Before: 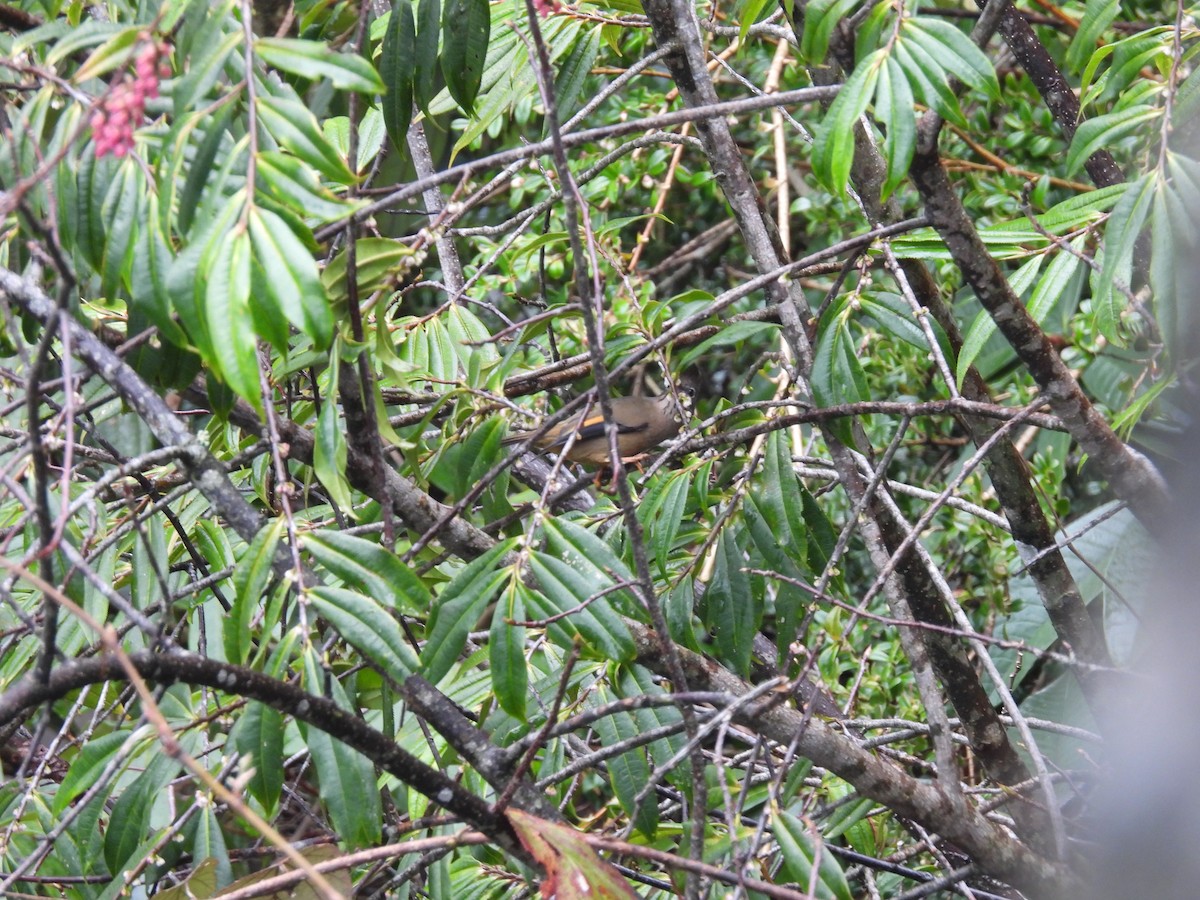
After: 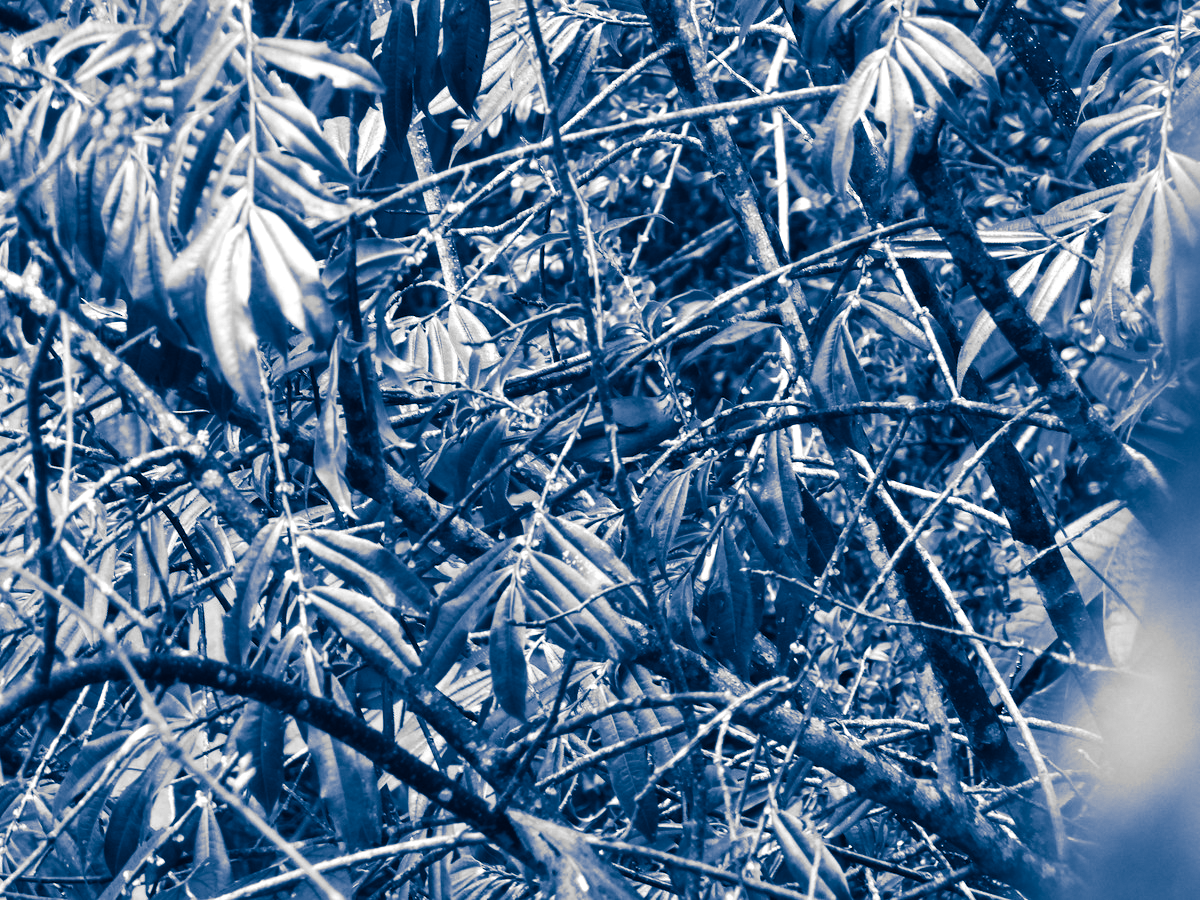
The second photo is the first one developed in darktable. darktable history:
color balance rgb: linear chroma grading › global chroma 9%, perceptual saturation grading › global saturation 36%, perceptual saturation grading › shadows 35%, perceptual brilliance grading › global brilliance 15%, perceptual brilliance grading › shadows -35%, global vibrance 15%
color calibration: output gray [0.18, 0.41, 0.41, 0], gray › normalize channels true, illuminant same as pipeline (D50), adaptation XYZ, x 0.346, y 0.359, gamut compression 0
split-toning: shadows › hue 226.8°, shadows › saturation 1, highlights › saturation 0, balance -61.41
grain: coarseness 0.81 ISO, strength 1.34%, mid-tones bias 0%
